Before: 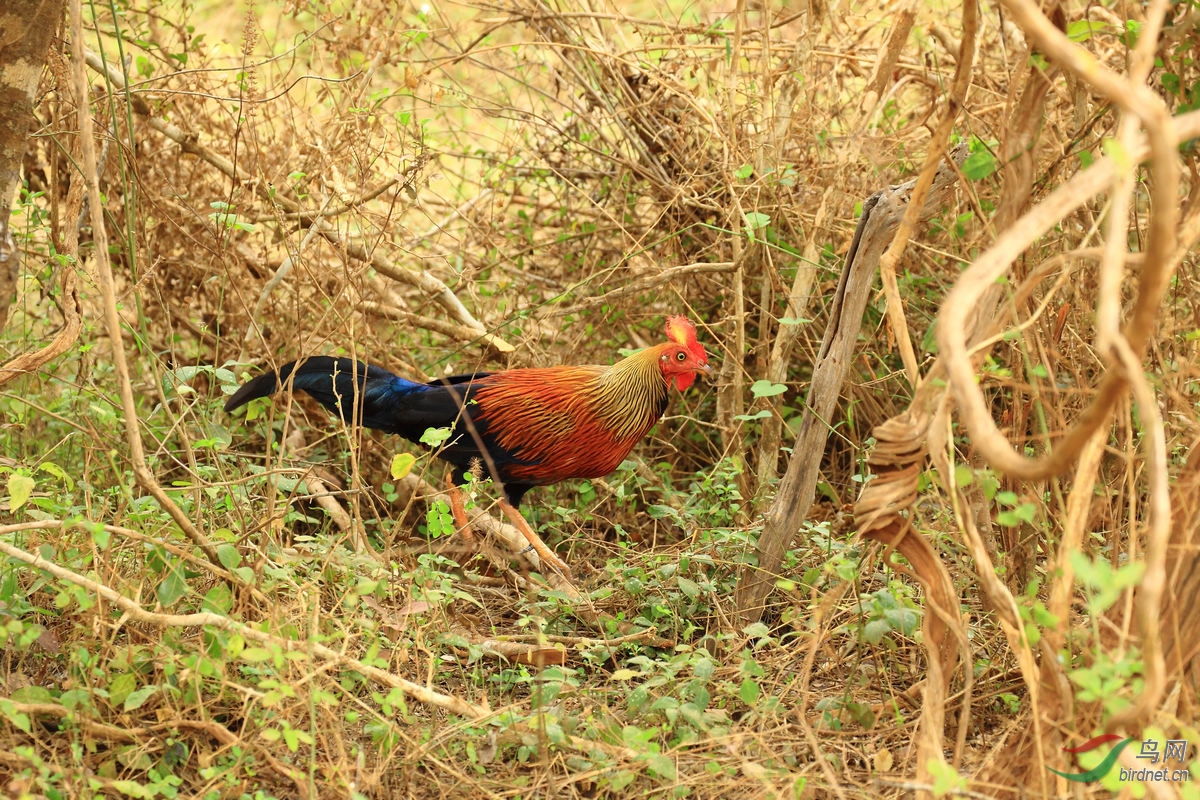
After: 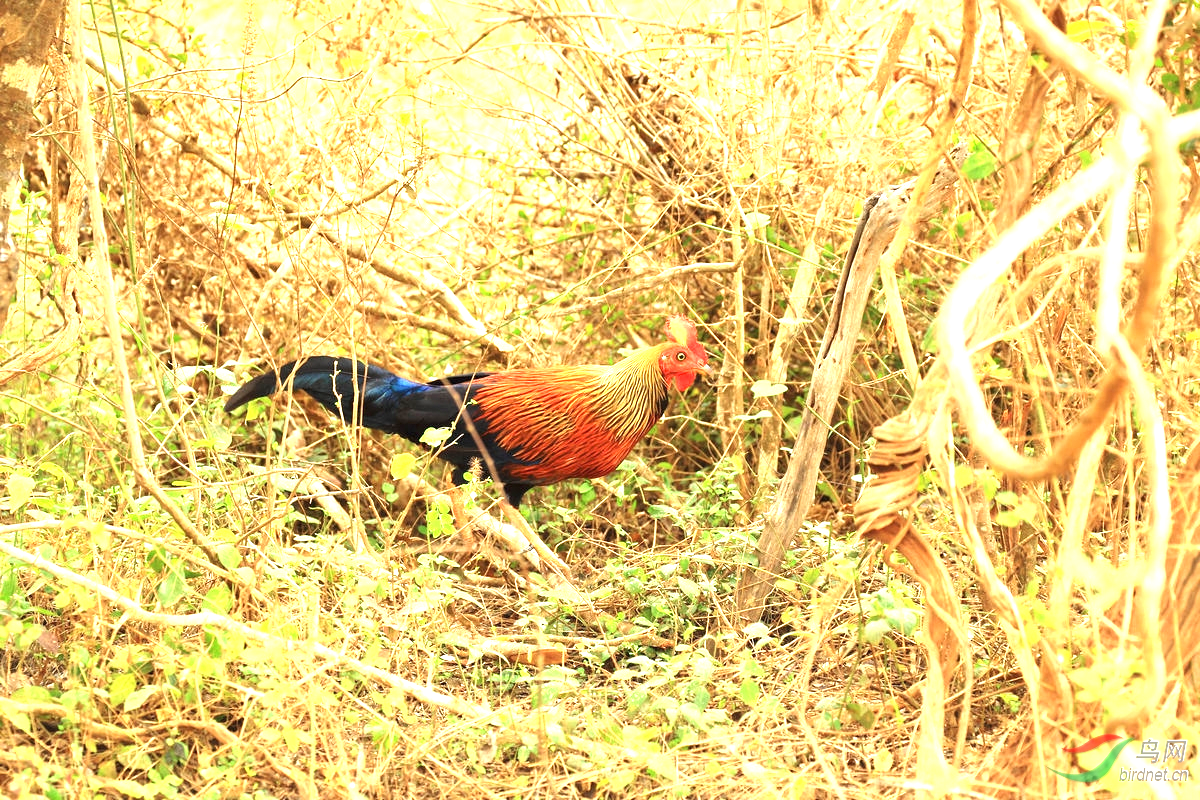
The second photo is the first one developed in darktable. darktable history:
exposure: black level correction 0, exposure 1.44 EV, compensate exposure bias true, compensate highlight preservation false
